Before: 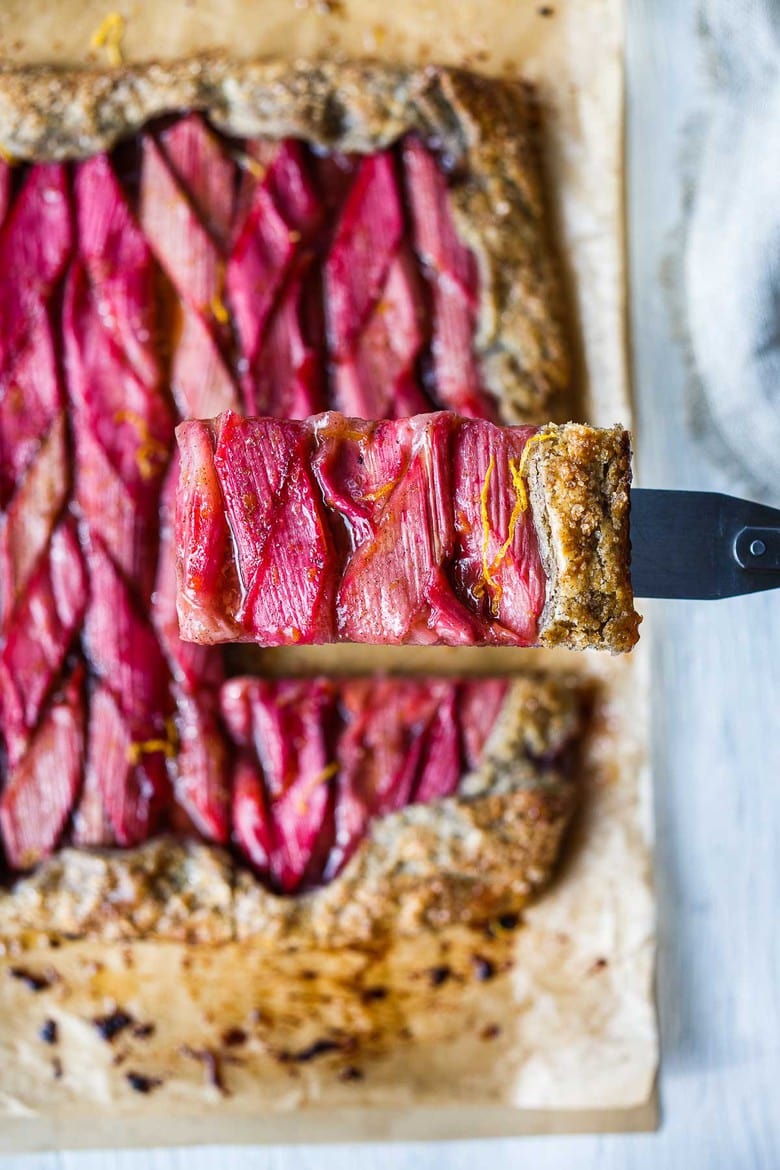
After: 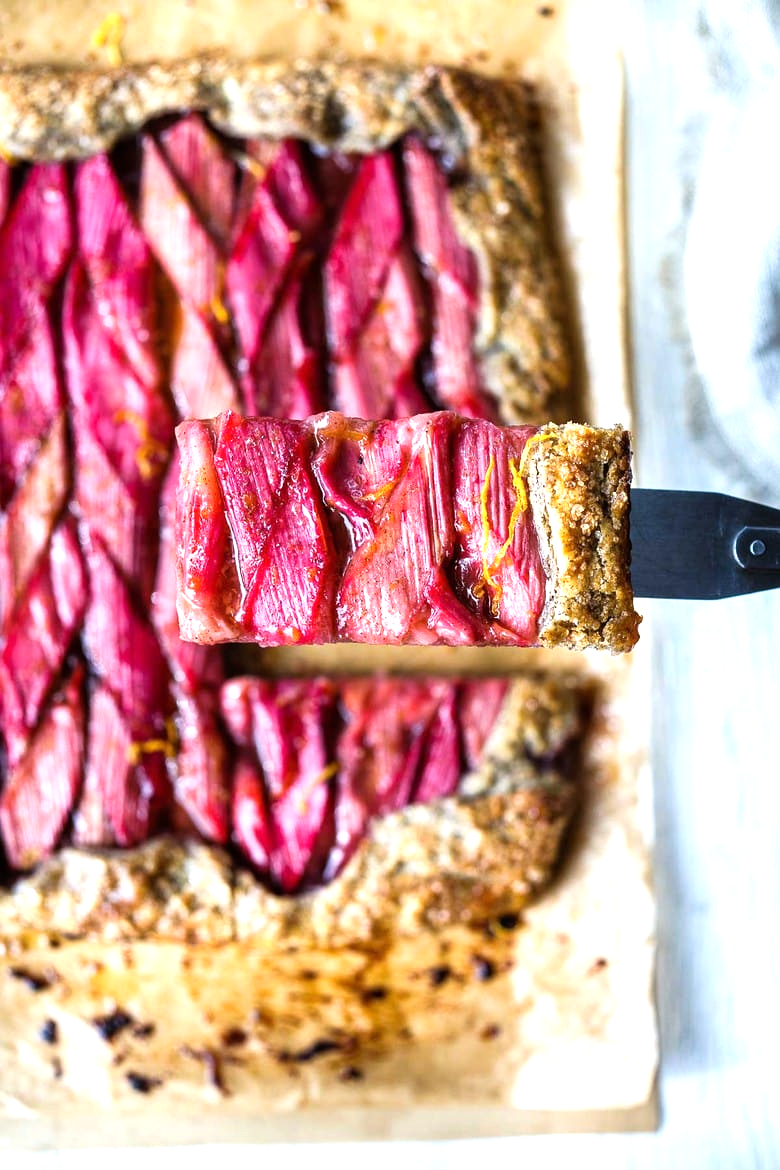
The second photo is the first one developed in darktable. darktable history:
tone equalizer: -8 EV -0.765 EV, -7 EV -0.715 EV, -6 EV -0.614 EV, -5 EV -0.392 EV, -3 EV 0.404 EV, -2 EV 0.6 EV, -1 EV 0.693 EV, +0 EV 0.73 EV
